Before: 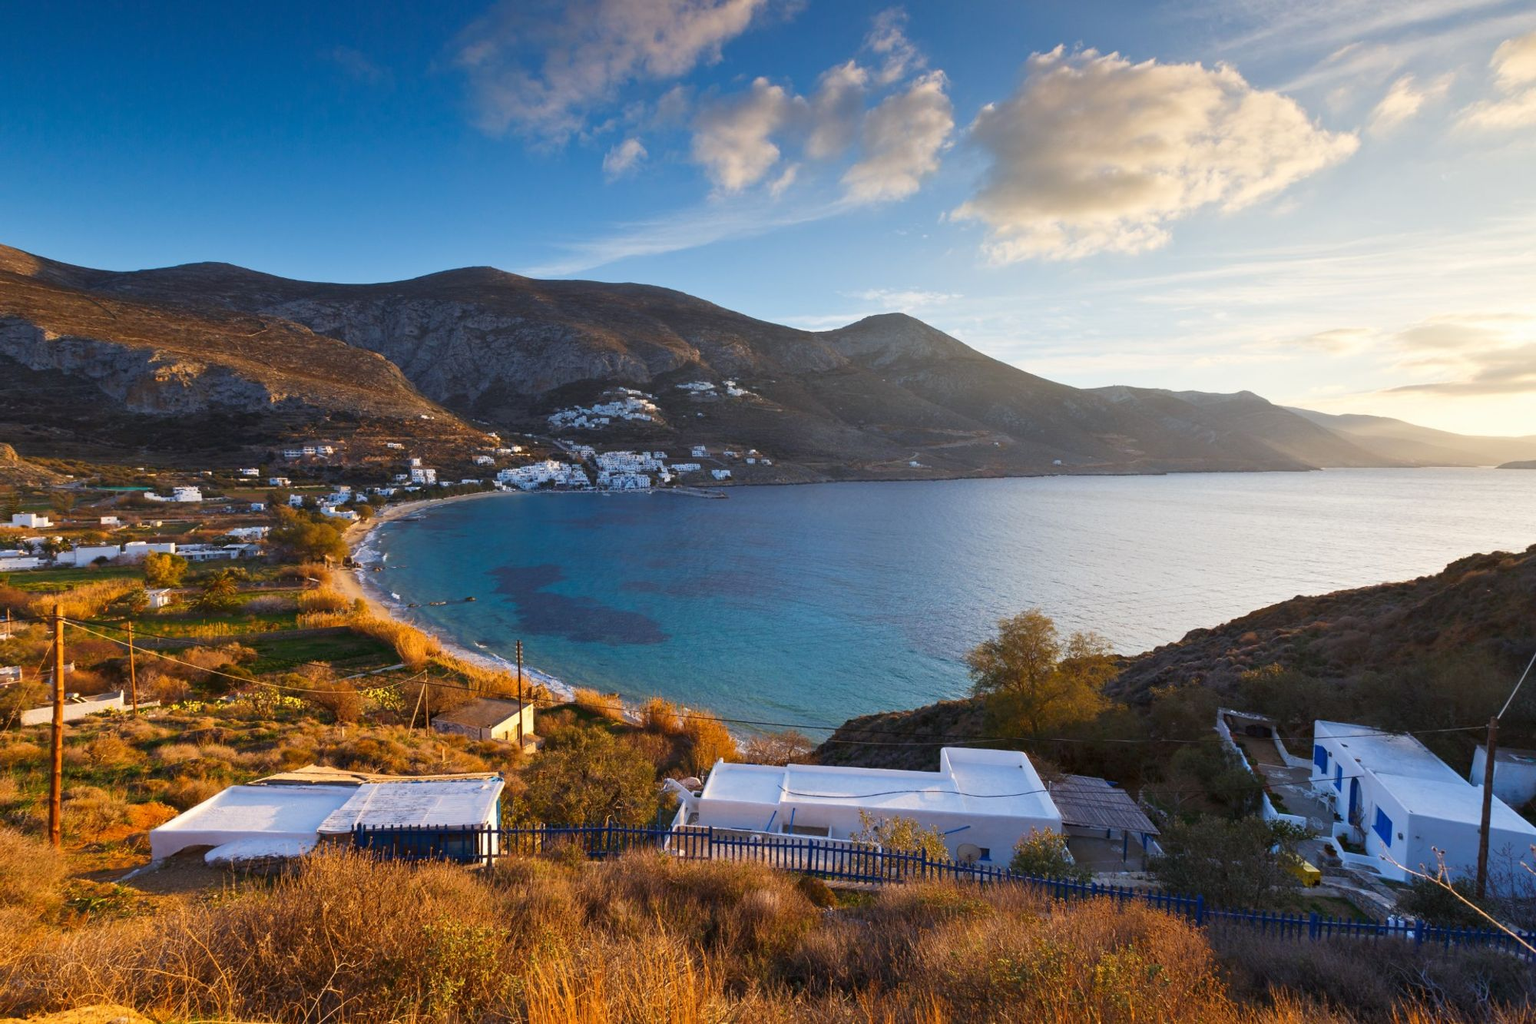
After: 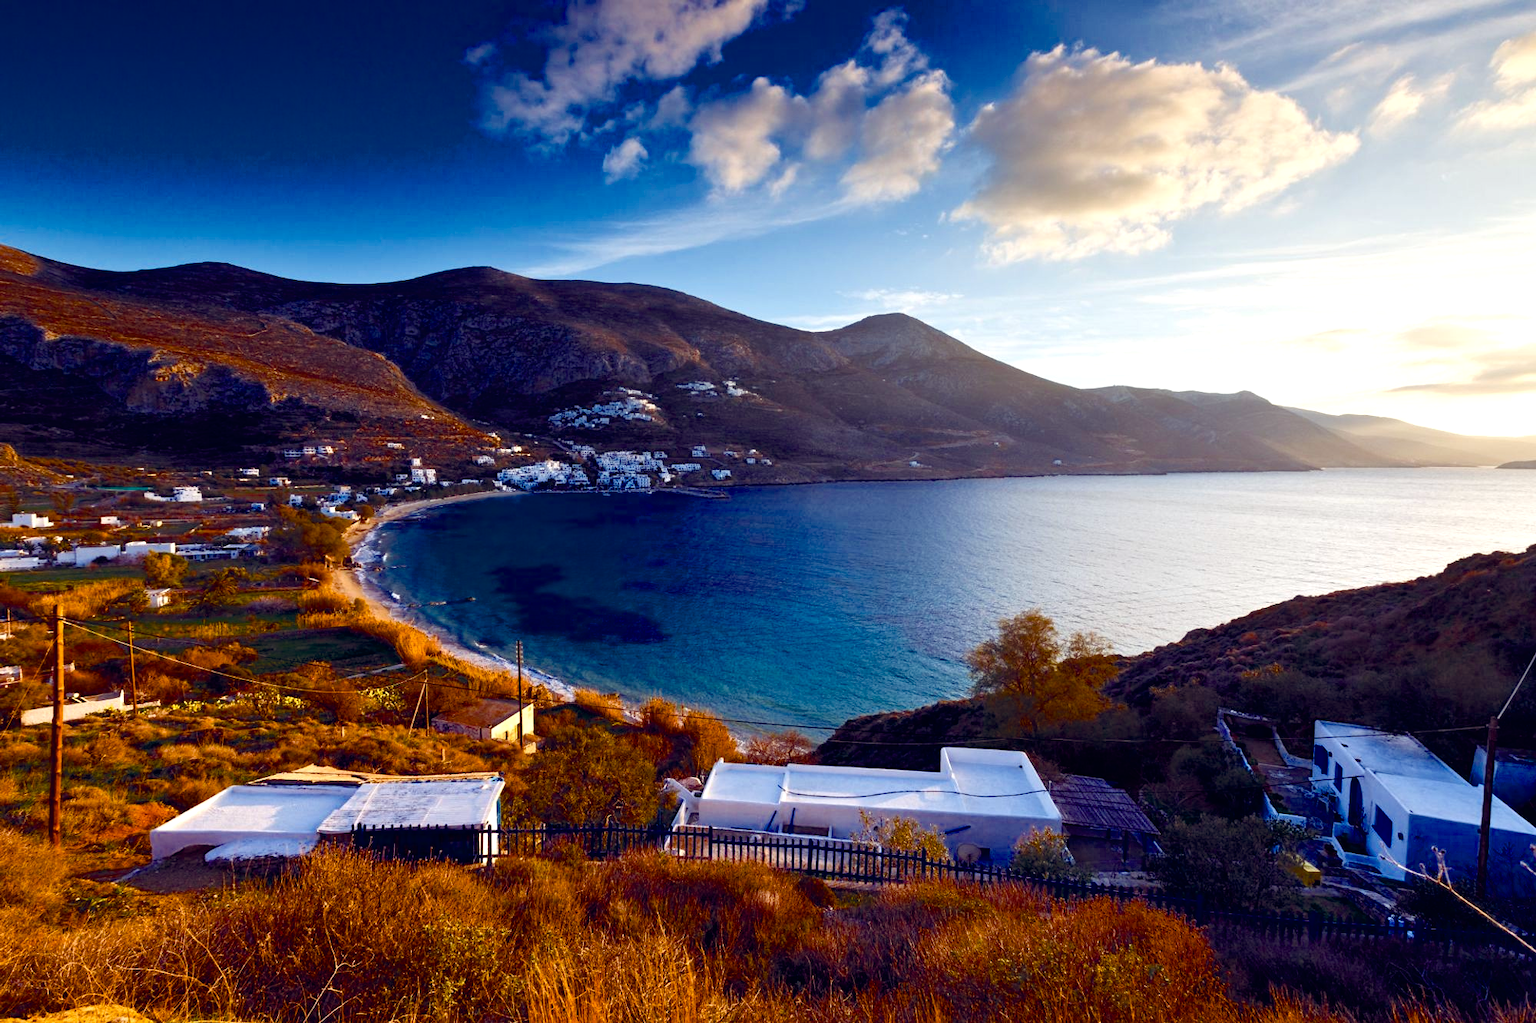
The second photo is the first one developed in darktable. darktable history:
color balance rgb: shadows lift › chroma 6.1%, shadows lift › hue 304.4°, global offset › chroma 0.158%, global offset › hue 253.97°, perceptual saturation grading › global saturation 26.664%, perceptual saturation grading › highlights -27.981%, perceptual saturation grading › mid-tones 15.919%, perceptual saturation grading › shadows 33.337%, global vibrance 9.157%, contrast 15.505%, saturation formula JzAzBz (2021)
